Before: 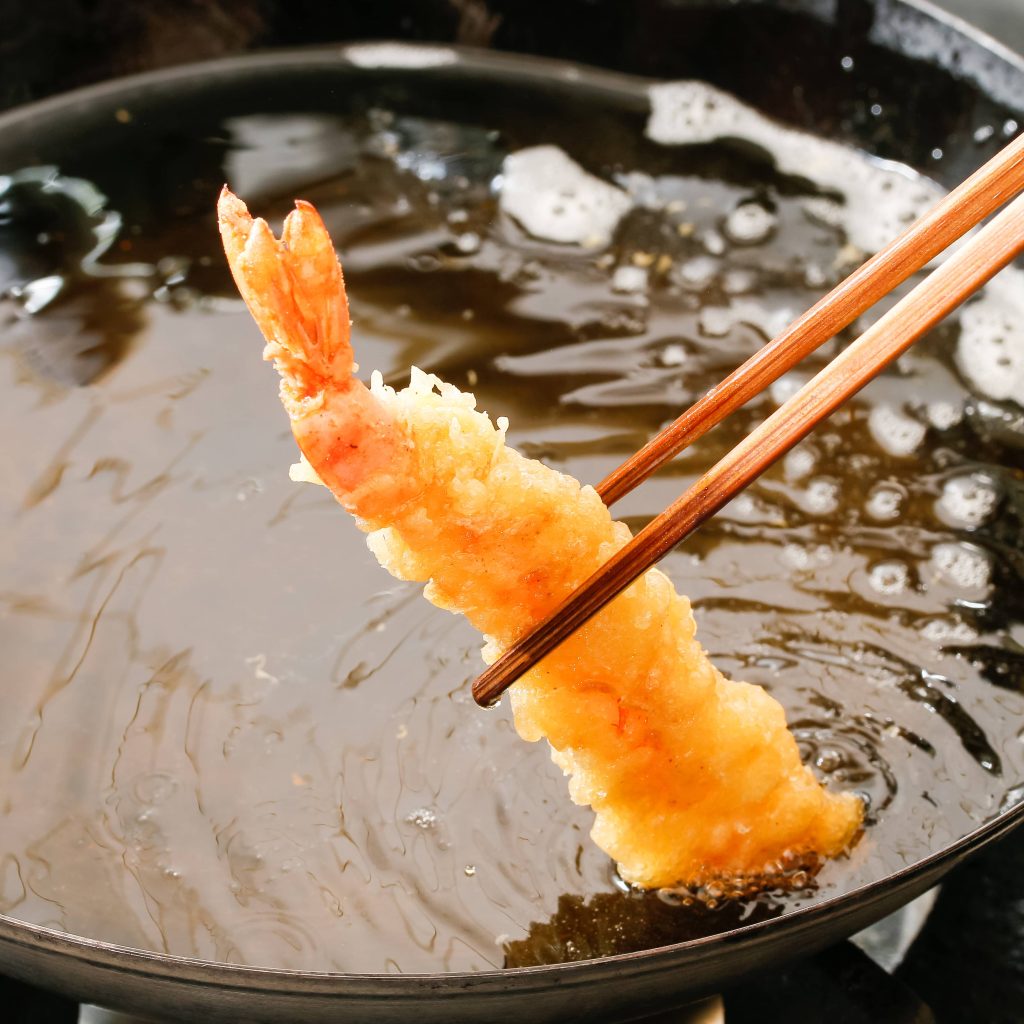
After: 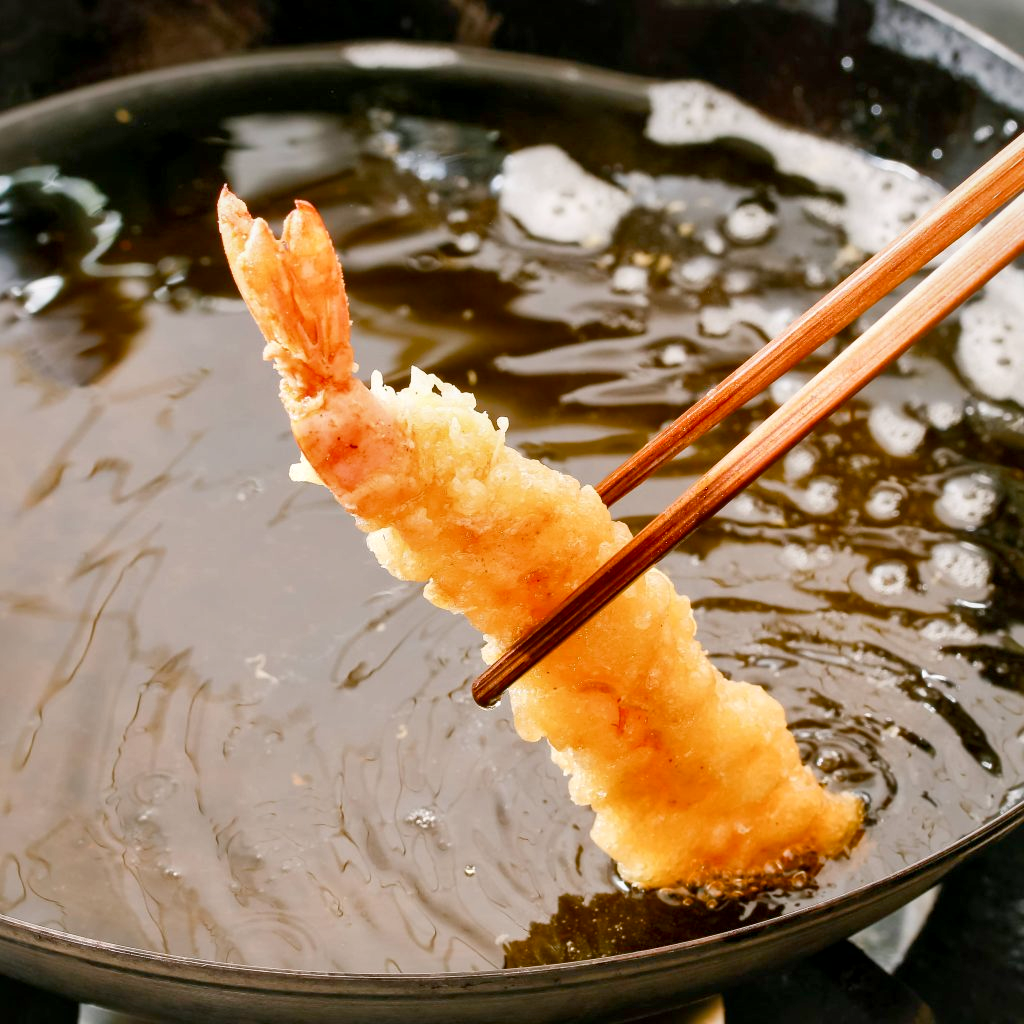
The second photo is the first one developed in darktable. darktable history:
color balance rgb: shadows lift › chroma 1%, shadows lift › hue 113°, highlights gain › chroma 0.2%, highlights gain › hue 333°, perceptual saturation grading › global saturation 20%, perceptual saturation grading › highlights -25%, perceptual saturation grading › shadows 25%, contrast -10%
local contrast: mode bilateral grid, contrast 25, coarseness 60, detail 151%, midtone range 0.2
